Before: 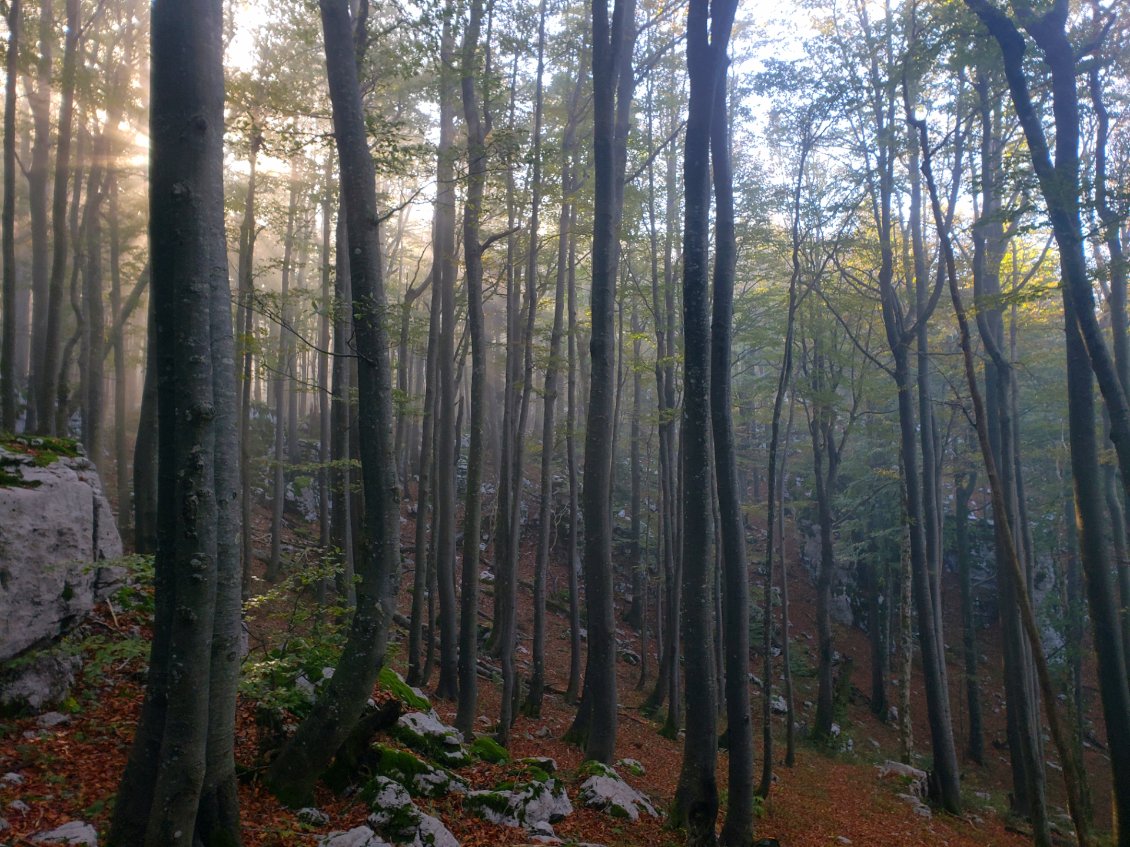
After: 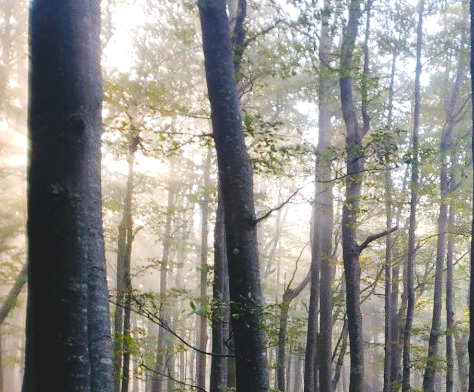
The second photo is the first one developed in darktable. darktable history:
shadows and highlights: shadows -12.5, white point adjustment 4, highlights 28.33
crop and rotate: left 10.817%, top 0.062%, right 47.194%, bottom 53.626%
tone curve: curves: ch0 [(0, 0) (0.003, 0.117) (0.011, 0.115) (0.025, 0.116) (0.044, 0.116) (0.069, 0.112) (0.1, 0.113) (0.136, 0.127) (0.177, 0.148) (0.224, 0.191) (0.277, 0.249) (0.335, 0.363) (0.399, 0.479) (0.468, 0.589) (0.543, 0.664) (0.623, 0.733) (0.709, 0.799) (0.801, 0.852) (0.898, 0.914) (1, 1)], preserve colors none
